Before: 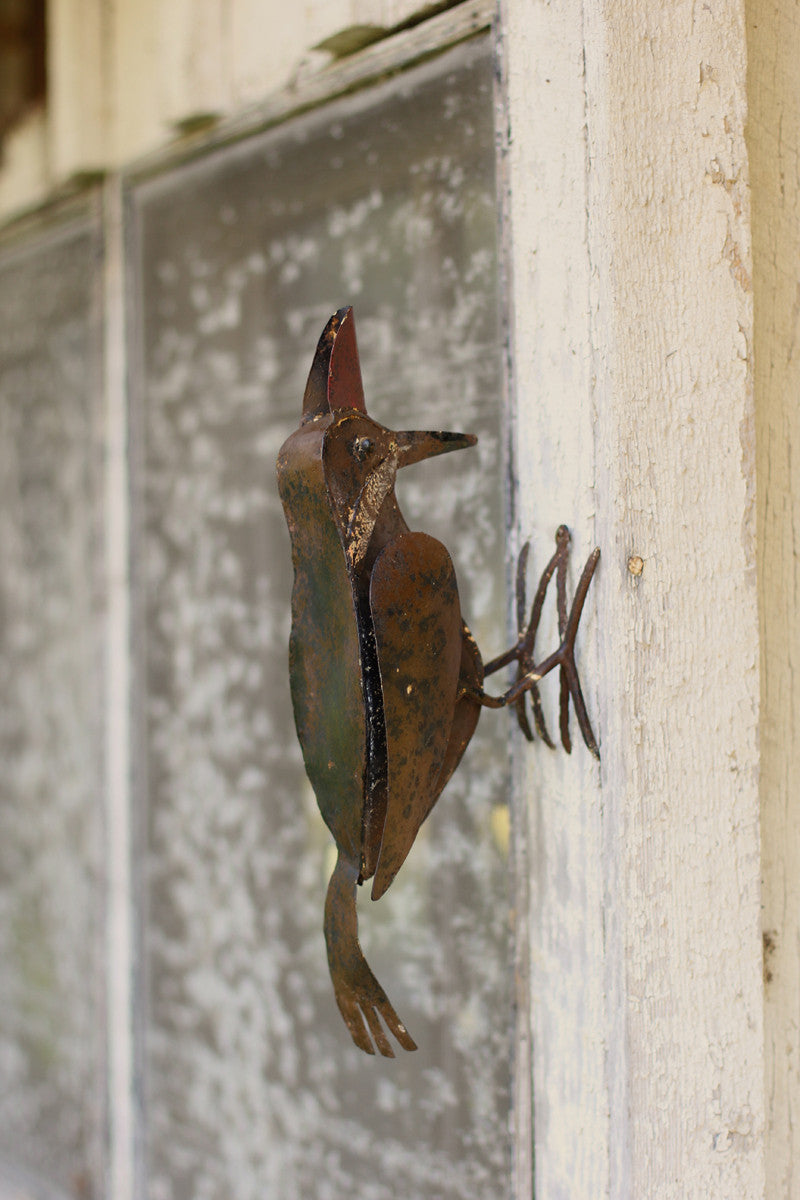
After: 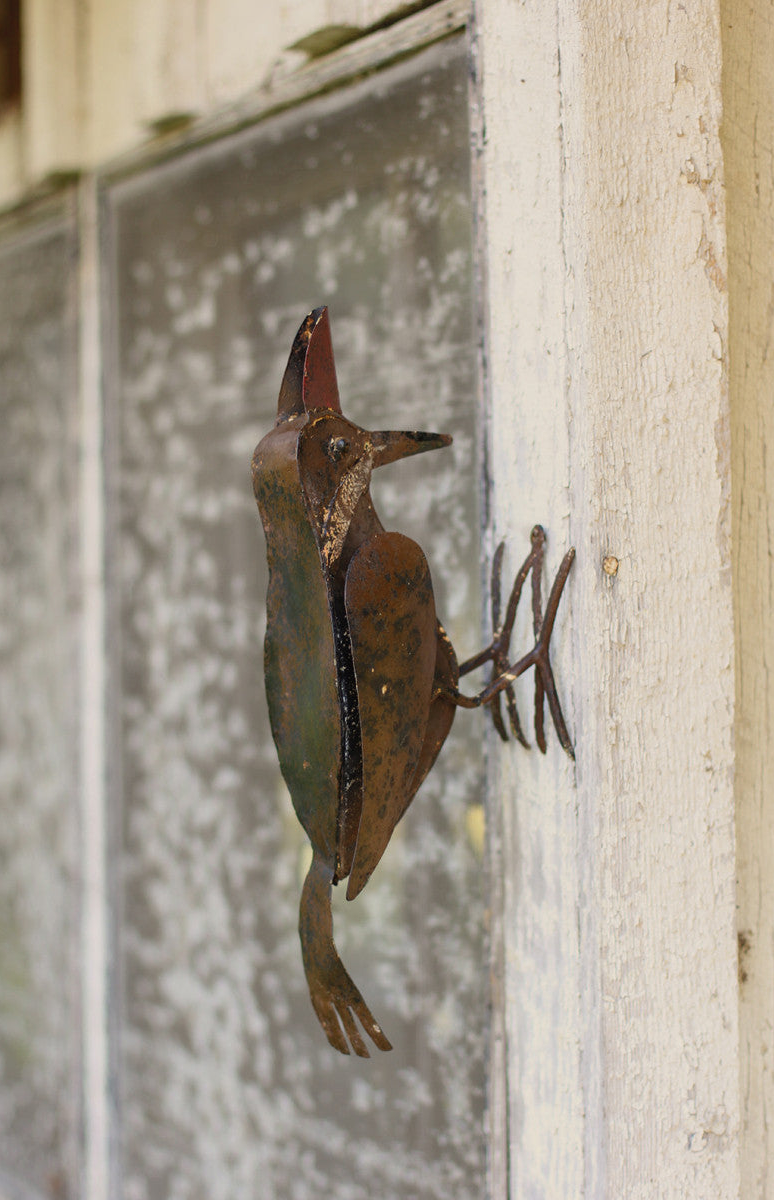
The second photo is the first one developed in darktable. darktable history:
local contrast: detail 110%
crop and rotate: left 3.238%
